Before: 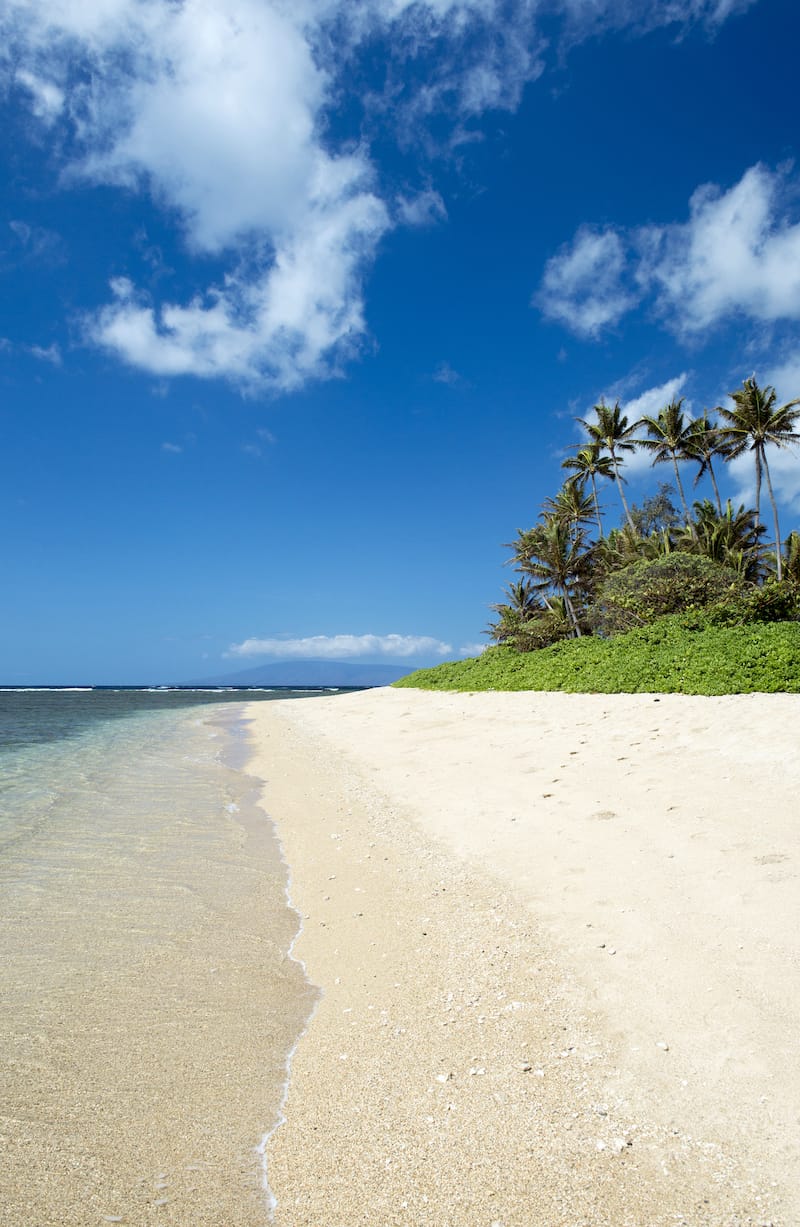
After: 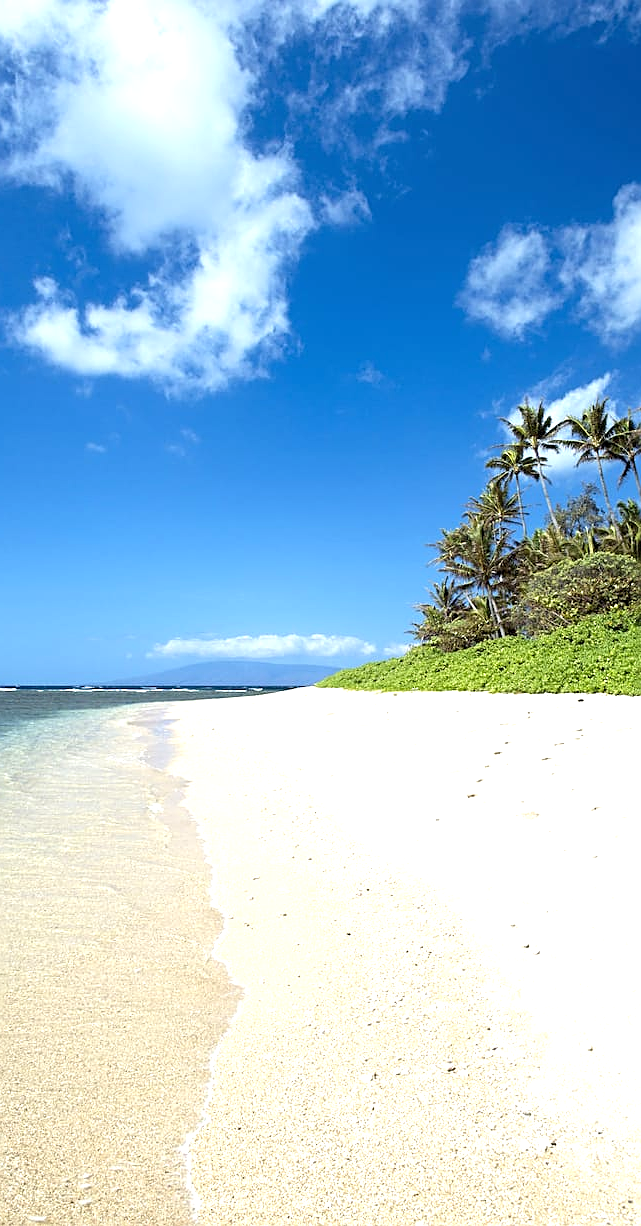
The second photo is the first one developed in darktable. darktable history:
exposure: black level correction 0, exposure 0.7 EV, compensate exposure bias true, compensate highlight preservation false
sharpen: on, module defaults
white balance: red 1, blue 1
crop and rotate: left 9.597%, right 10.195%
